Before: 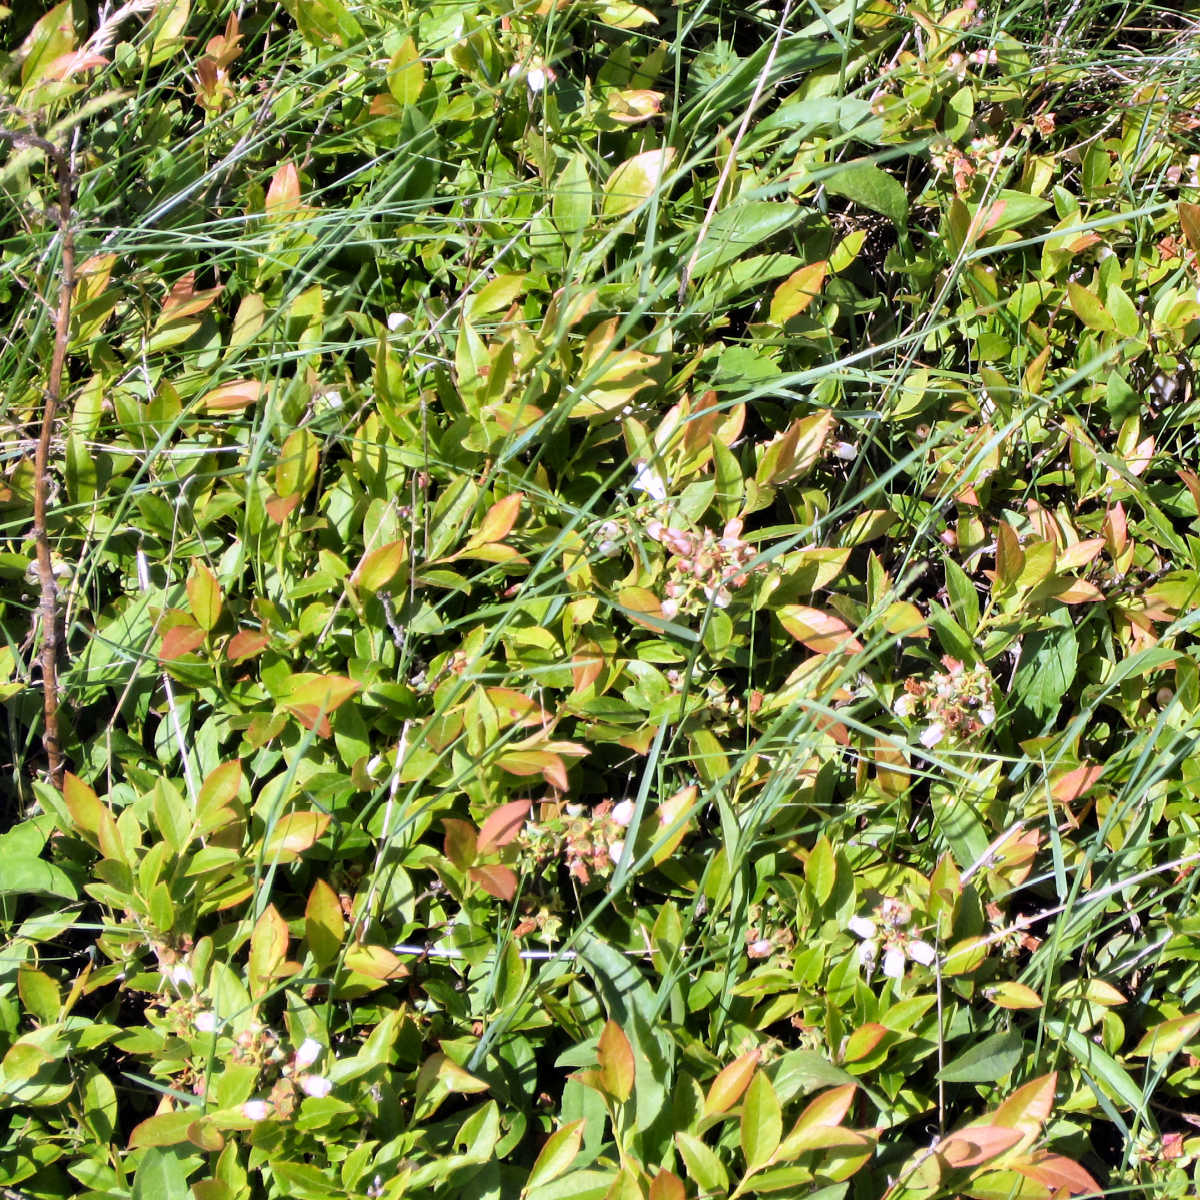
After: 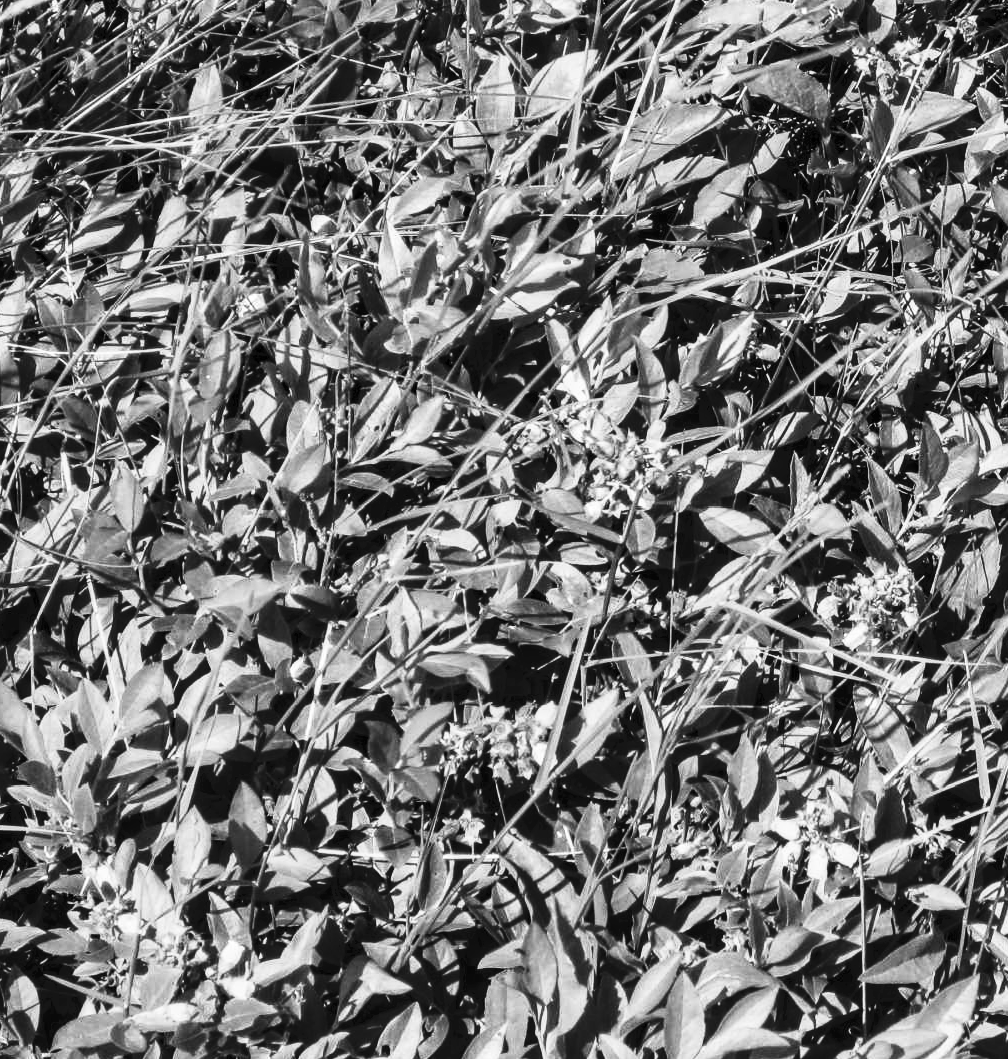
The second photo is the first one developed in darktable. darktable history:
white balance: red 1.127, blue 0.943
monochrome: on, module defaults
color zones: curves: ch1 [(0, 0.469) (0.072, 0.457) (0.243, 0.494) (0.429, 0.5) (0.571, 0.5) (0.714, 0.5) (0.857, 0.5) (1, 0.469)]; ch2 [(0, 0.499) (0.143, 0.467) (0.242, 0.436) (0.429, 0.493) (0.571, 0.5) (0.714, 0.5) (0.857, 0.5) (1, 0.499)]
crop: left 6.446%, top 8.188%, right 9.538%, bottom 3.548%
tone curve: curves: ch0 [(0, 0) (0.003, 0.036) (0.011, 0.04) (0.025, 0.042) (0.044, 0.052) (0.069, 0.066) (0.1, 0.085) (0.136, 0.106) (0.177, 0.144) (0.224, 0.188) (0.277, 0.241) (0.335, 0.307) (0.399, 0.382) (0.468, 0.466) (0.543, 0.56) (0.623, 0.672) (0.709, 0.772) (0.801, 0.876) (0.898, 0.949) (1, 1)], preserve colors none
contrast brightness saturation: contrast 0.1, brightness -0.26, saturation 0.14
local contrast: on, module defaults
color correction: highlights a* -4.18, highlights b* -10.81
